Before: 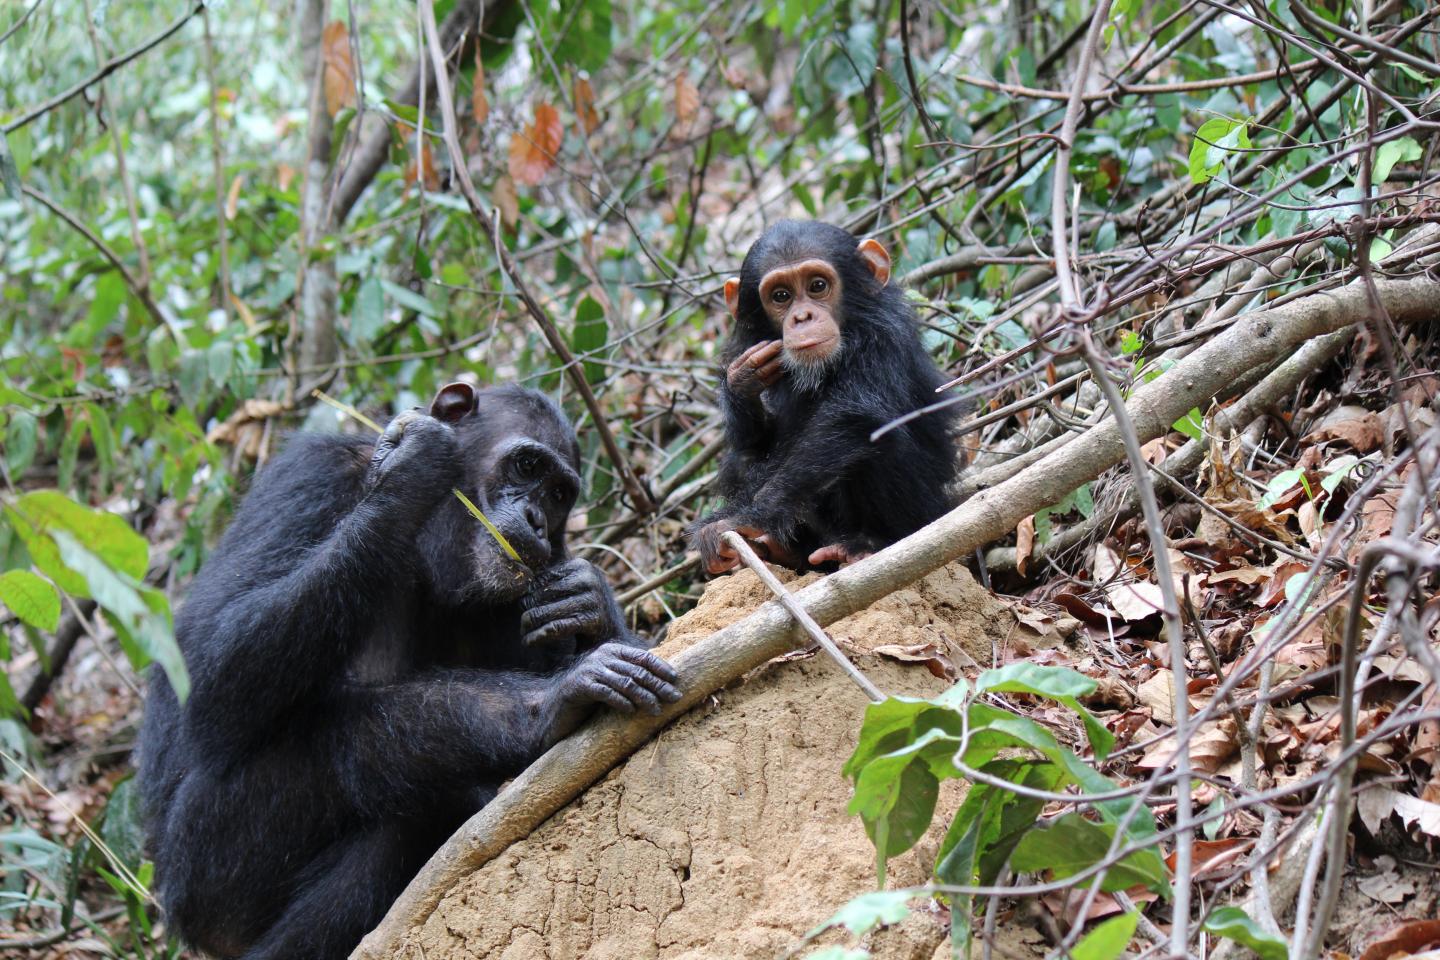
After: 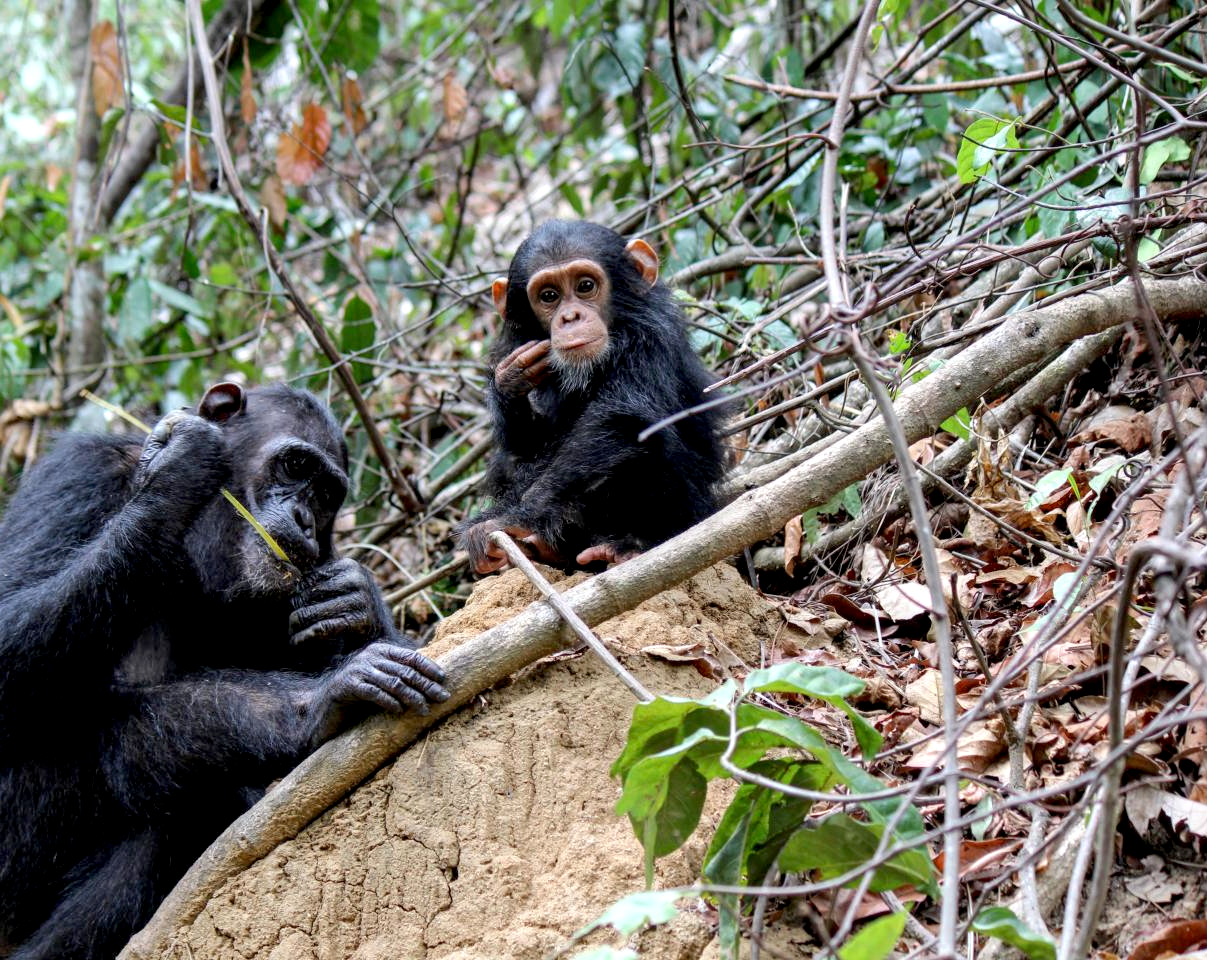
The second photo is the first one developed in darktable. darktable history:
exposure: black level correction 0.009, exposure 0.119 EV, compensate highlight preservation false
crop: left 16.145%
local contrast: detail 130%
